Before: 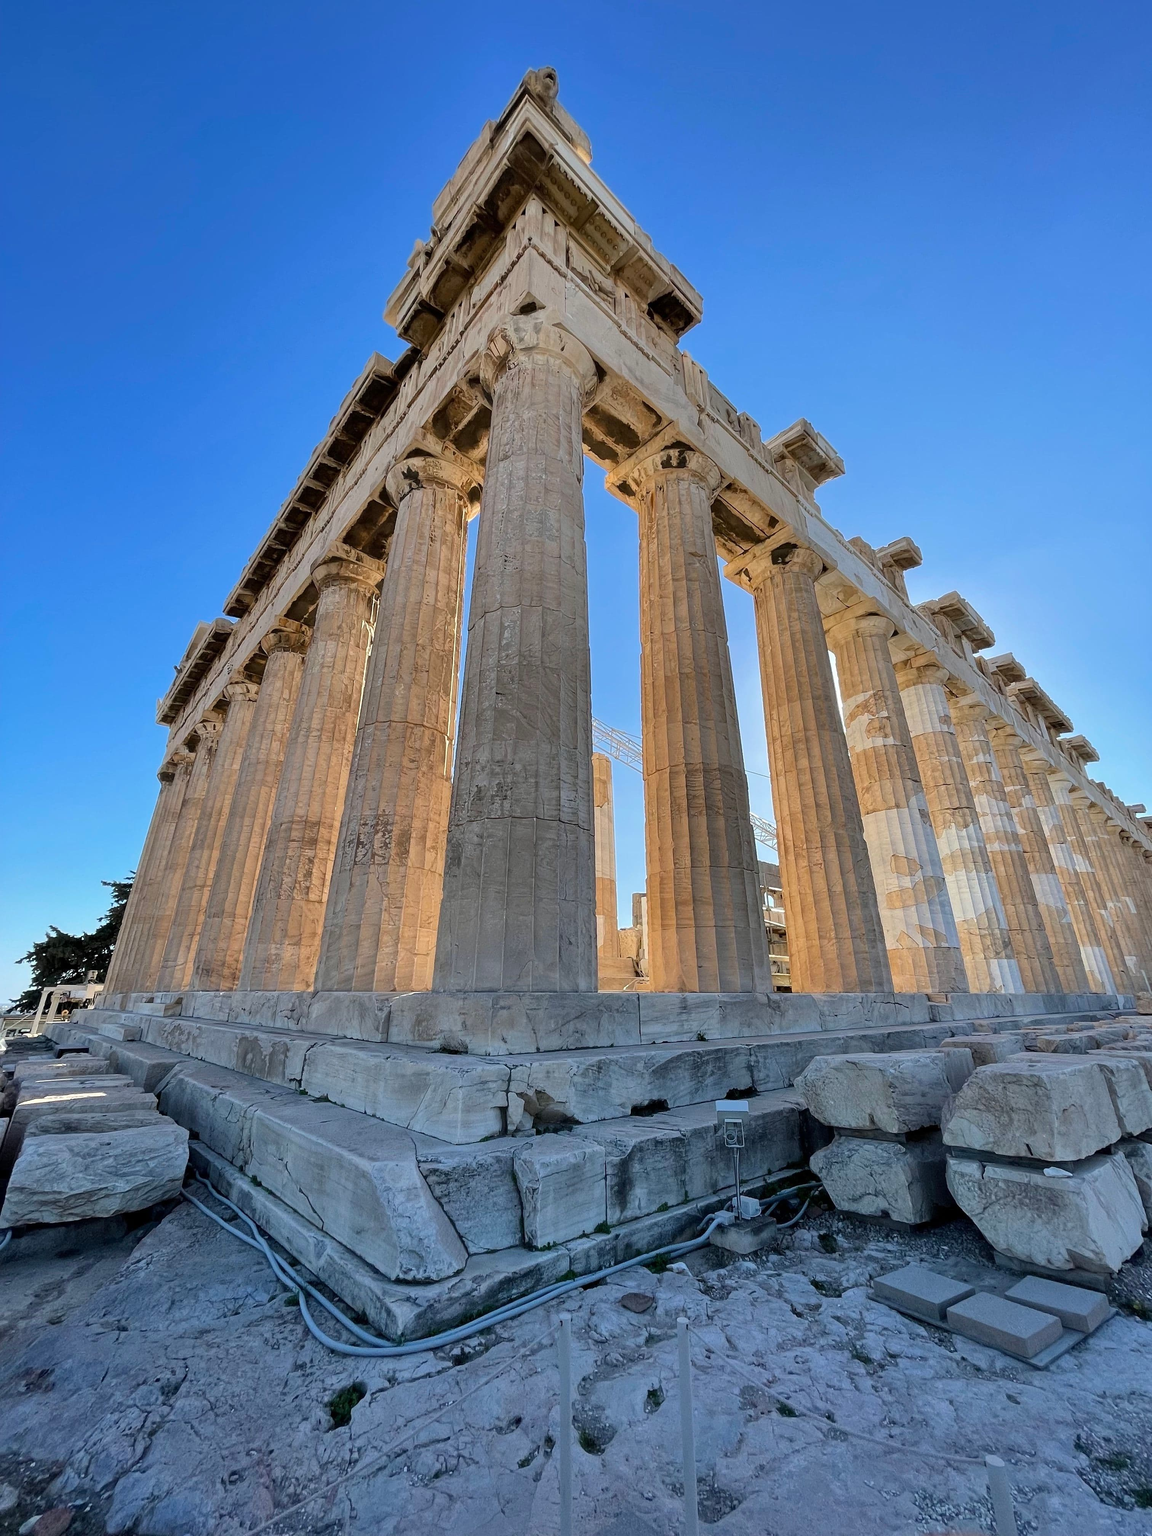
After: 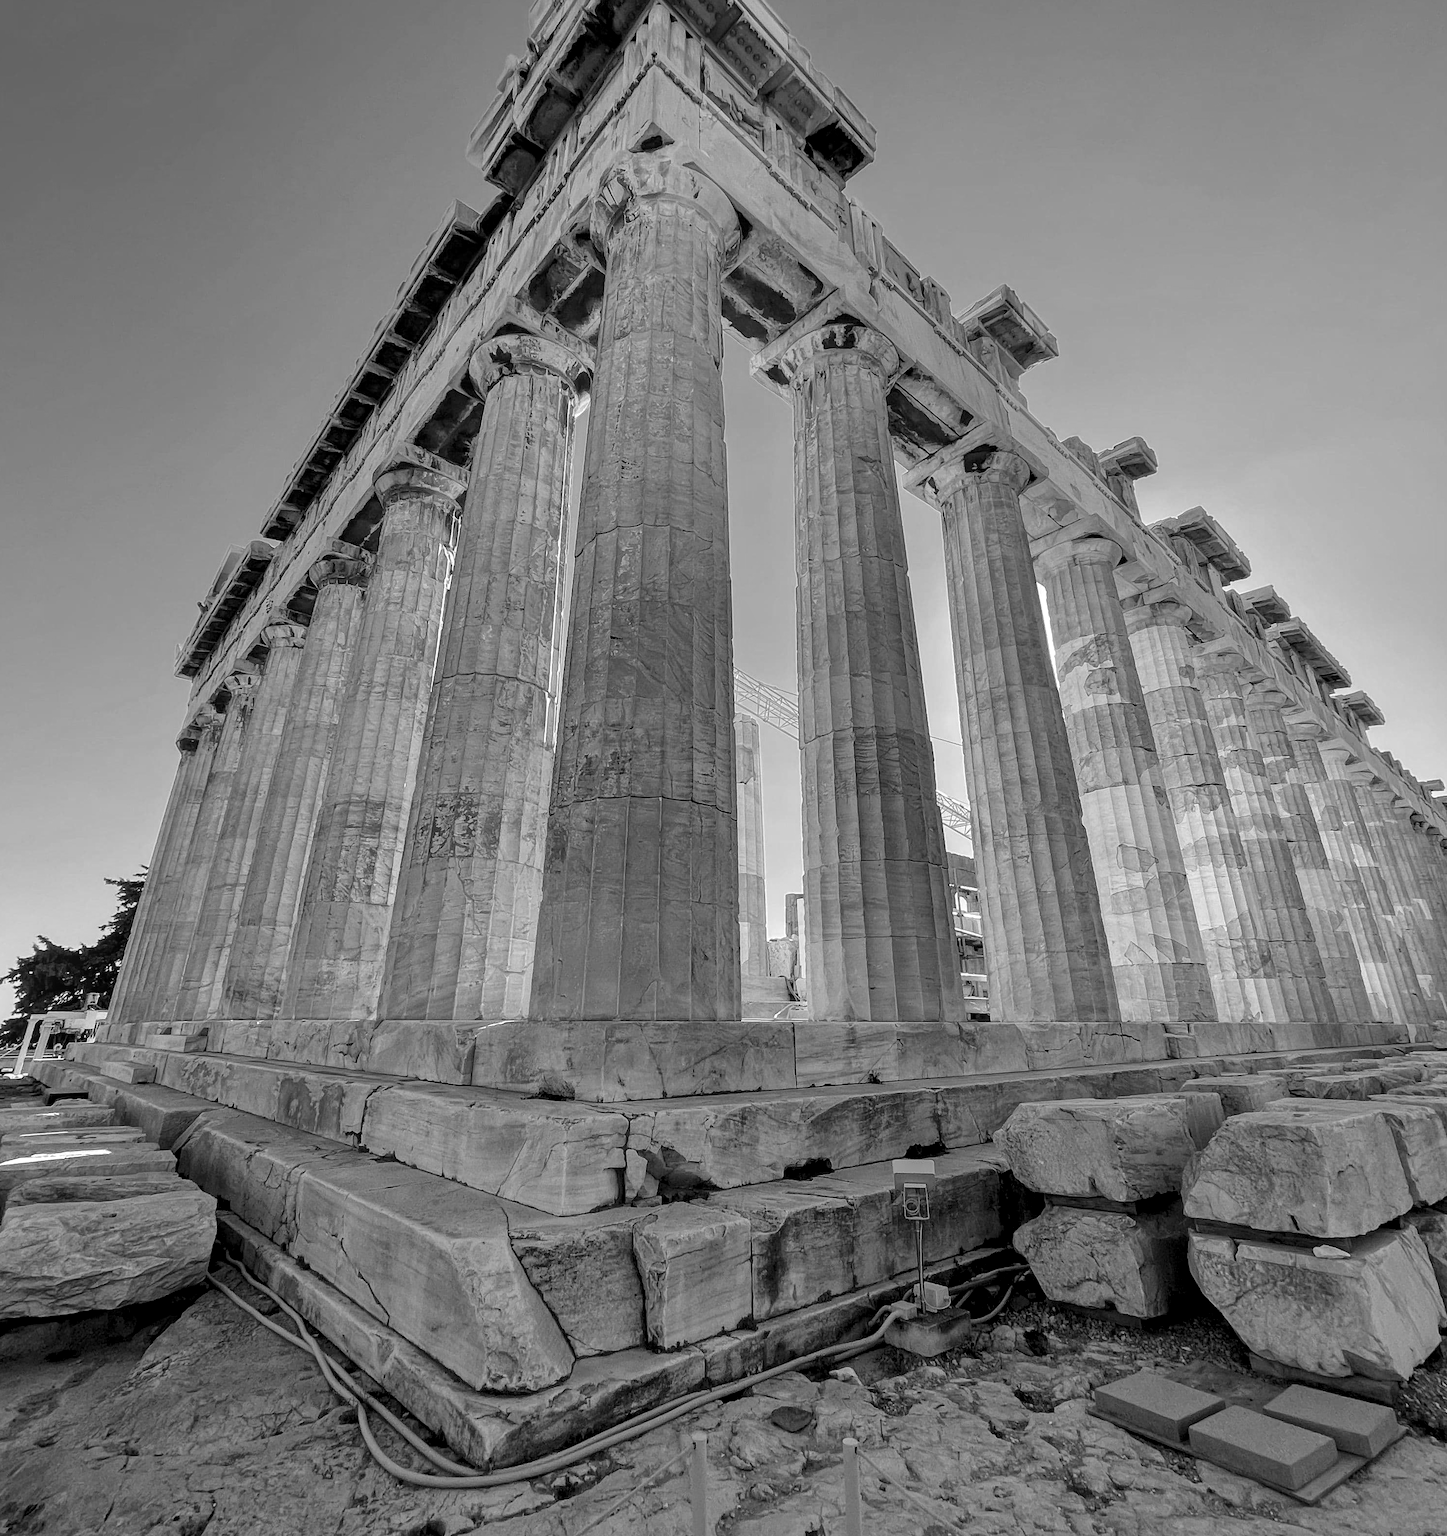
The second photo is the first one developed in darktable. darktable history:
local contrast: on, module defaults
crop and rotate: left 1.814%, top 12.818%, right 0.25%, bottom 9.225%
color correction: highlights a* 0.207, highlights b* 2.7, shadows a* -0.874, shadows b* -4.78
monochrome: size 3.1
